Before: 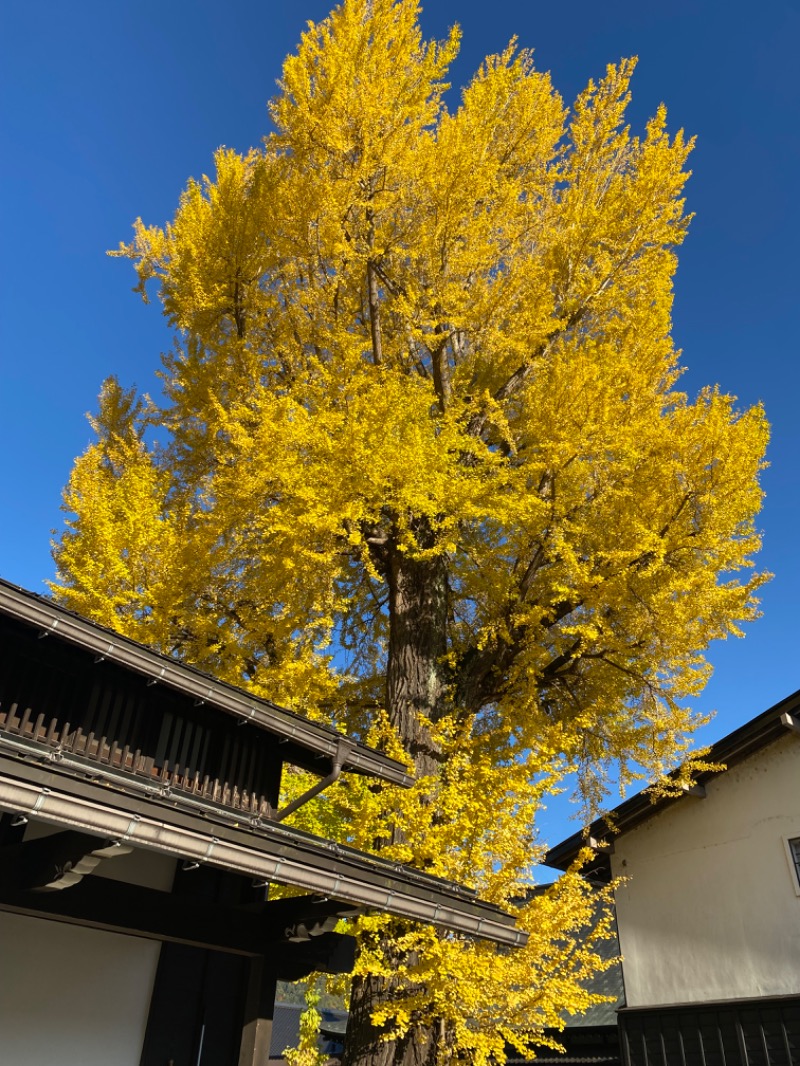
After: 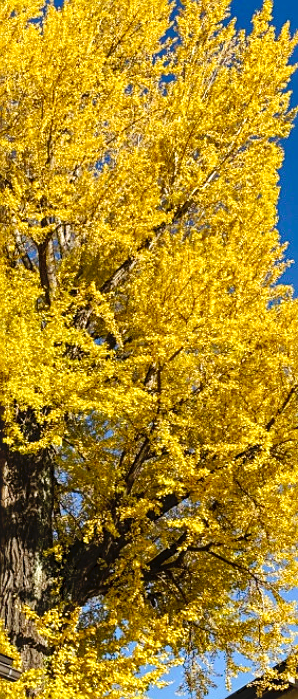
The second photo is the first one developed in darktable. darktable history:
crop and rotate: left 49.441%, top 10.085%, right 13.186%, bottom 24.311%
local contrast: on, module defaults
sharpen: amount 0.491
tone curve: curves: ch0 [(0, 0) (0.003, 0.047) (0.011, 0.051) (0.025, 0.051) (0.044, 0.057) (0.069, 0.068) (0.1, 0.076) (0.136, 0.108) (0.177, 0.166) (0.224, 0.229) (0.277, 0.299) (0.335, 0.364) (0.399, 0.46) (0.468, 0.553) (0.543, 0.639) (0.623, 0.724) (0.709, 0.808) (0.801, 0.886) (0.898, 0.954) (1, 1)], preserve colors none
